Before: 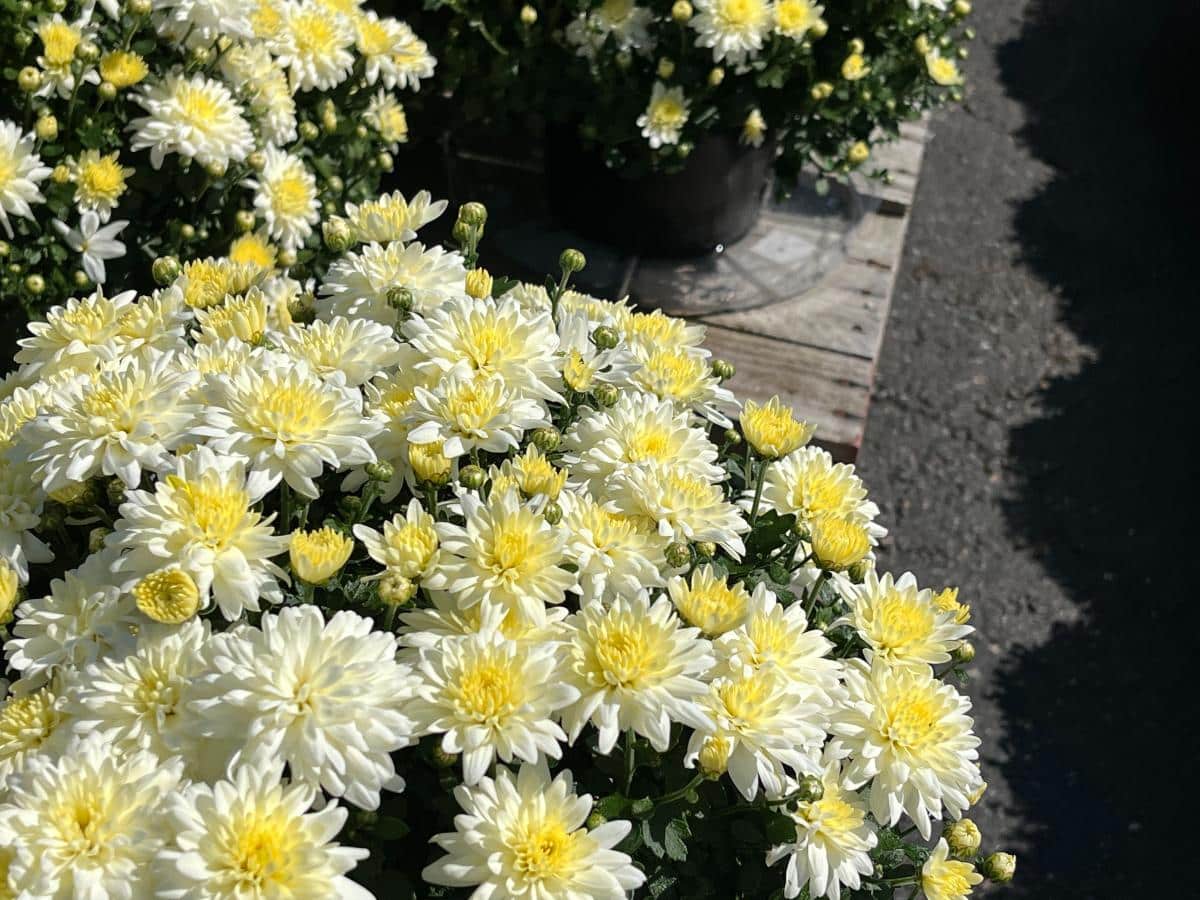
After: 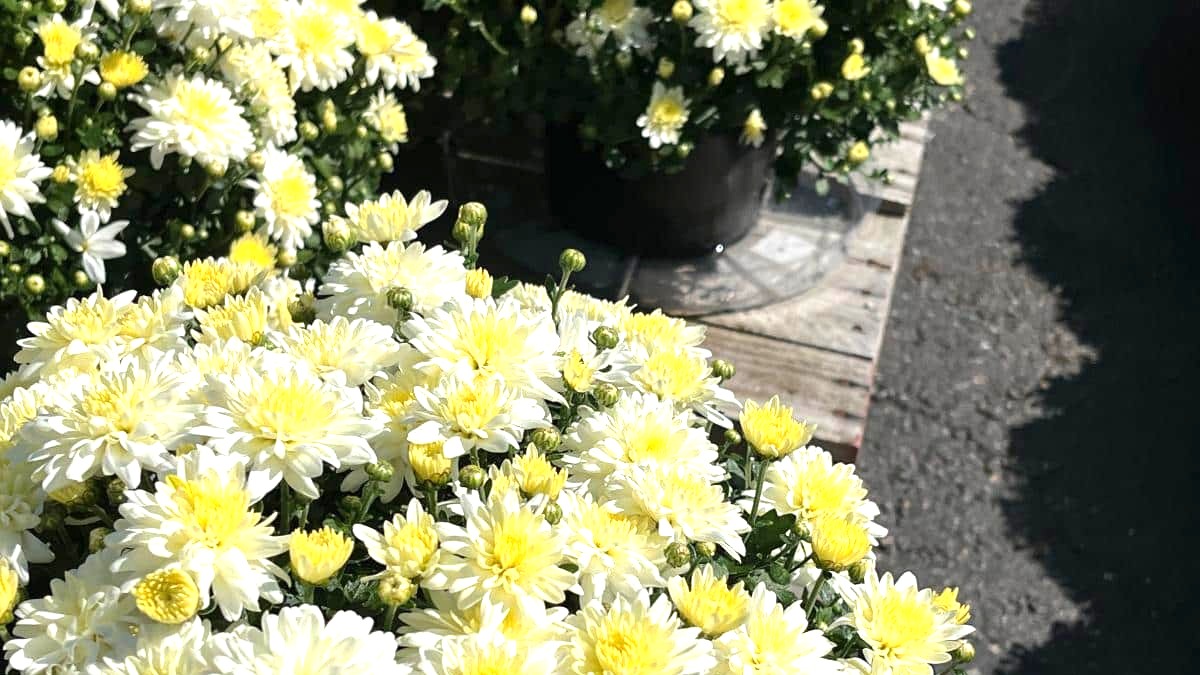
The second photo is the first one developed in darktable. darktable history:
crop: bottom 24.988%
exposure: exposure 0.785 EV, compensate highlight preservation false
